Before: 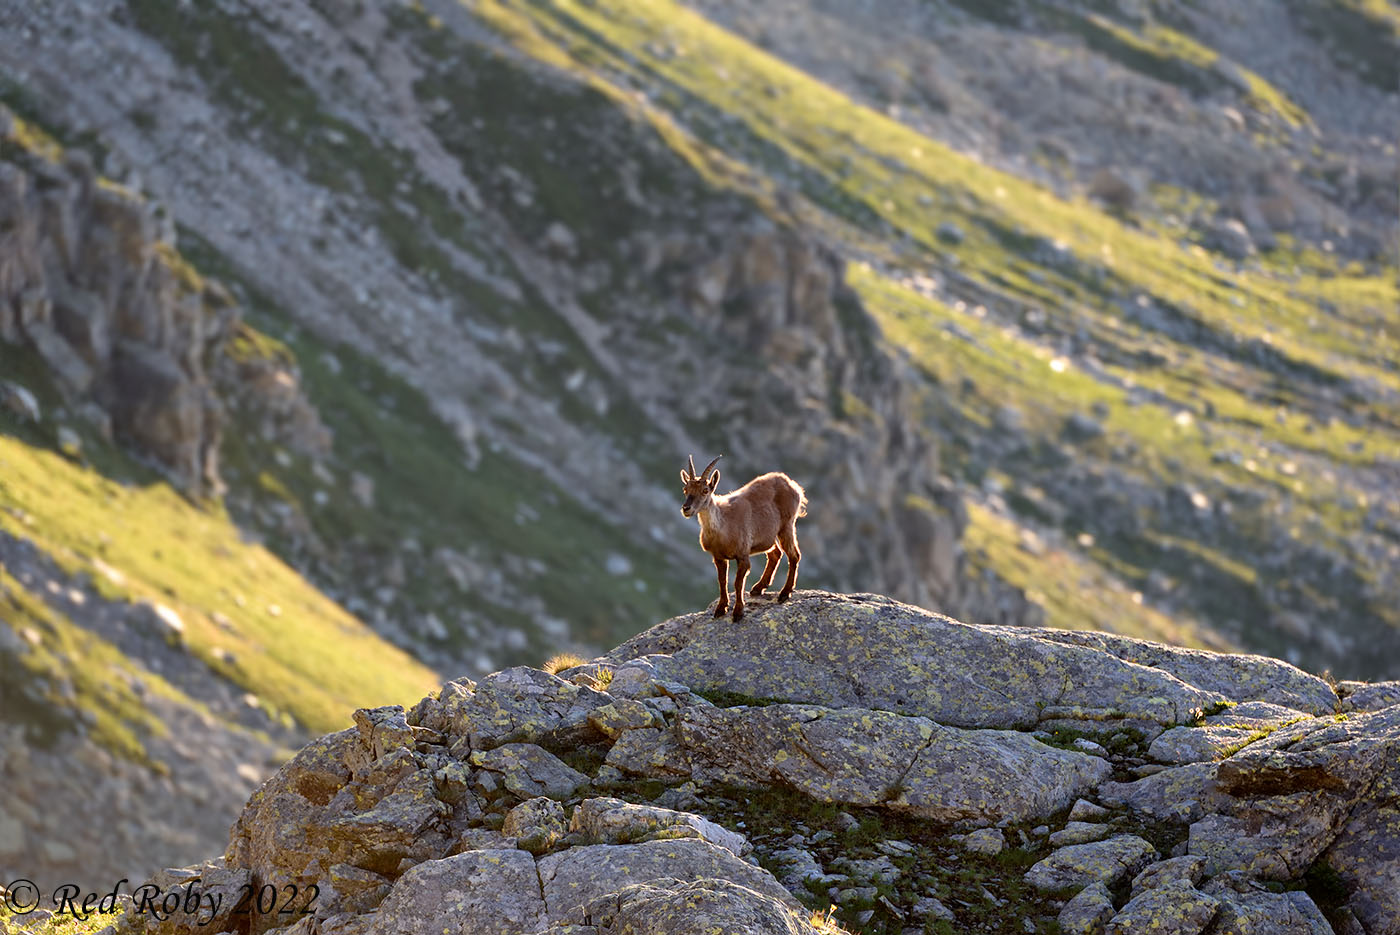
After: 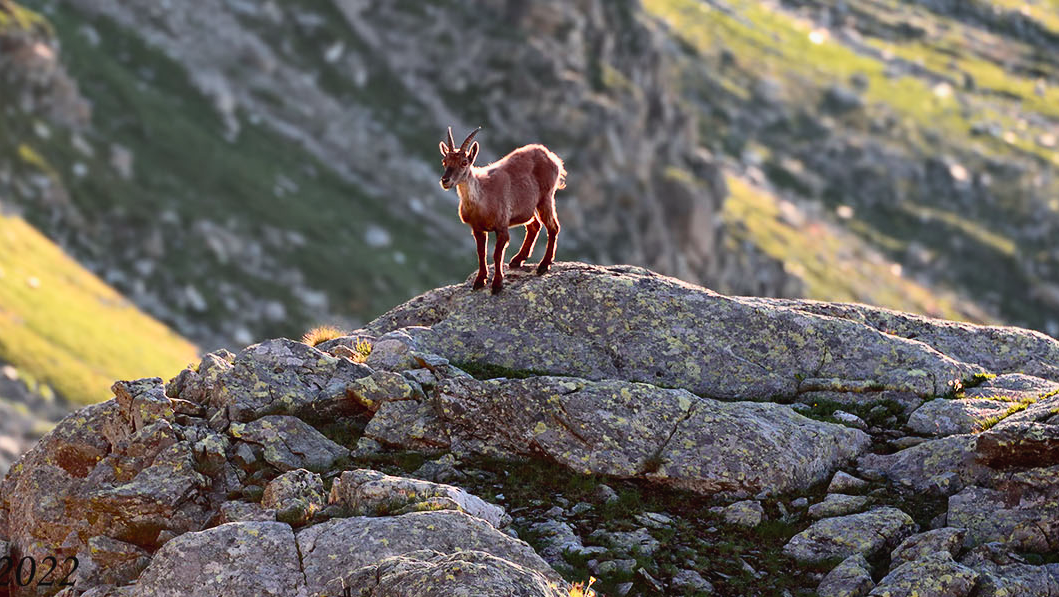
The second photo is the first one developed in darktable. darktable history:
crop and rotate: left 17.299%, top 35.115%, right 7.015%, bottom 1.024%
white balance: red 1, blue 1
tone curve: curves: ch0 [(0, 0.023) (0.217, 0.19) (0.754, 0.801) (1, 0.977)]; ch1 [(0, 0) (0.392, 0.398) (0.5, 0.5) (0.521, 0.529) (0.56, 0.592) (1, 1)]; ch2 [(0, 0) (0.5, 0.5) (0.579, 0.561) (0.65, 0.657) (1, 1)], color space Lab, independent channels, preserve colors none
